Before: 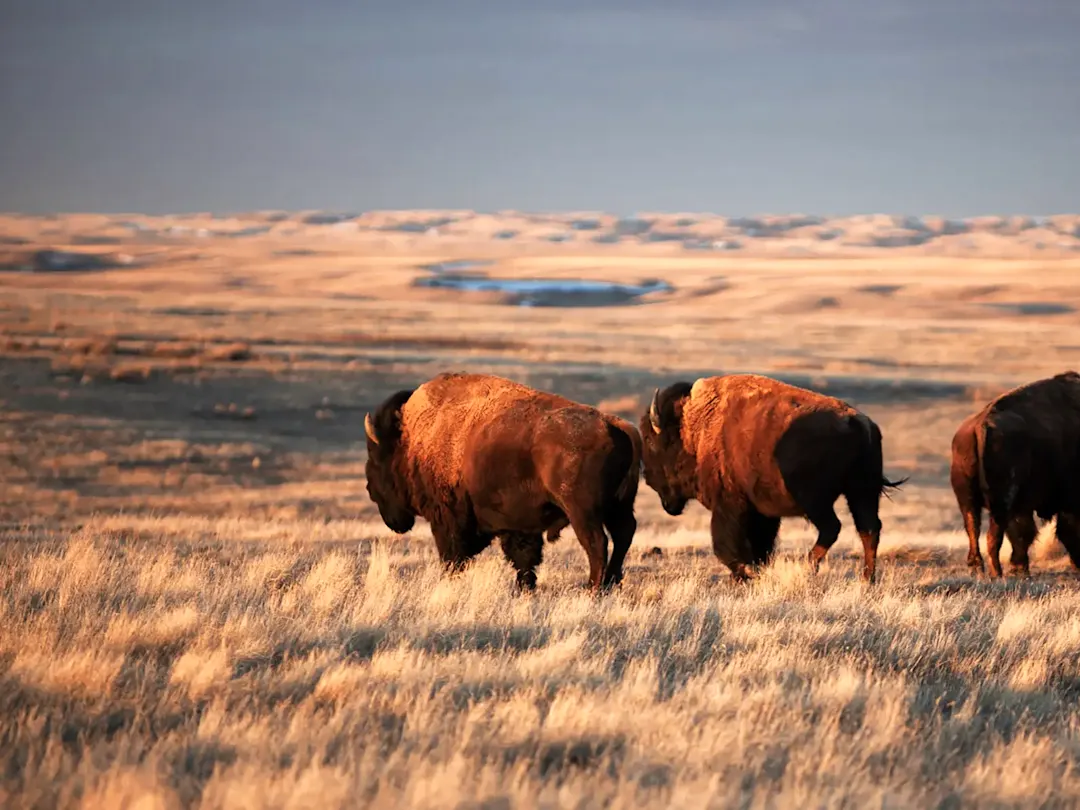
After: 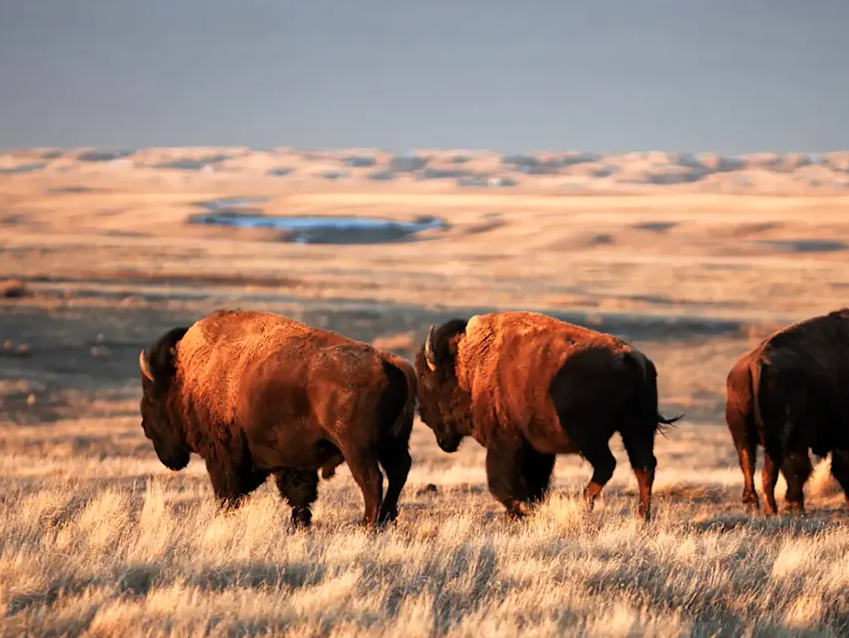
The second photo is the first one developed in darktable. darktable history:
crop and rotate: left 20.855%, top 7.845%, right 0.502%, bottom 13.323%
color correction: highlights b* -0.002
